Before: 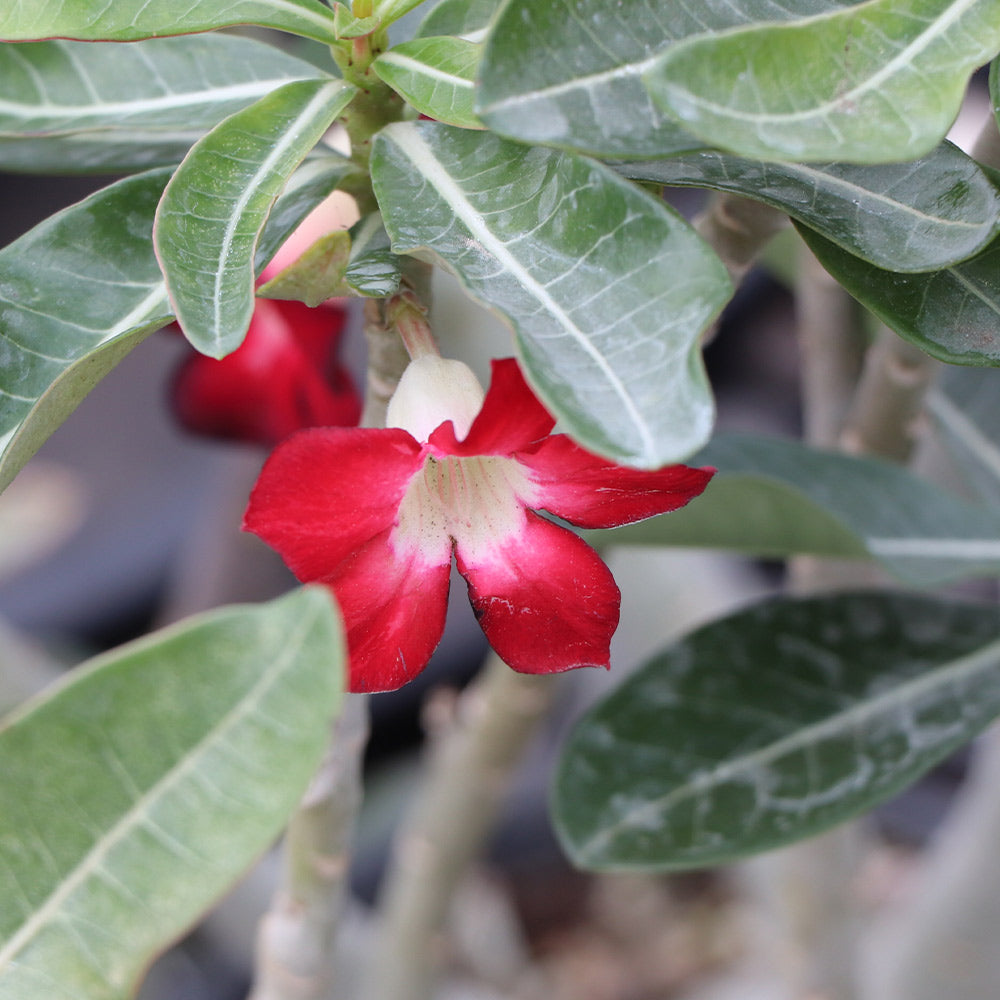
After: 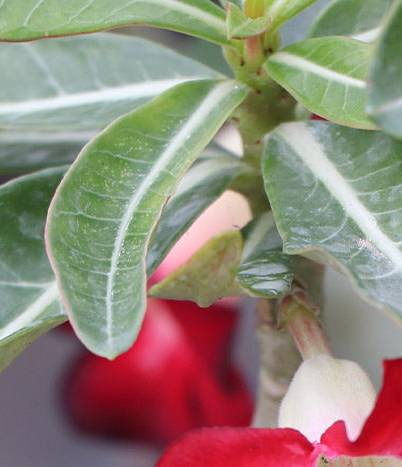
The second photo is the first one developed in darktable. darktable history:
crop and rotate: left 10.899%, top 0.088%, right 48.845%, bottom 53.144%
